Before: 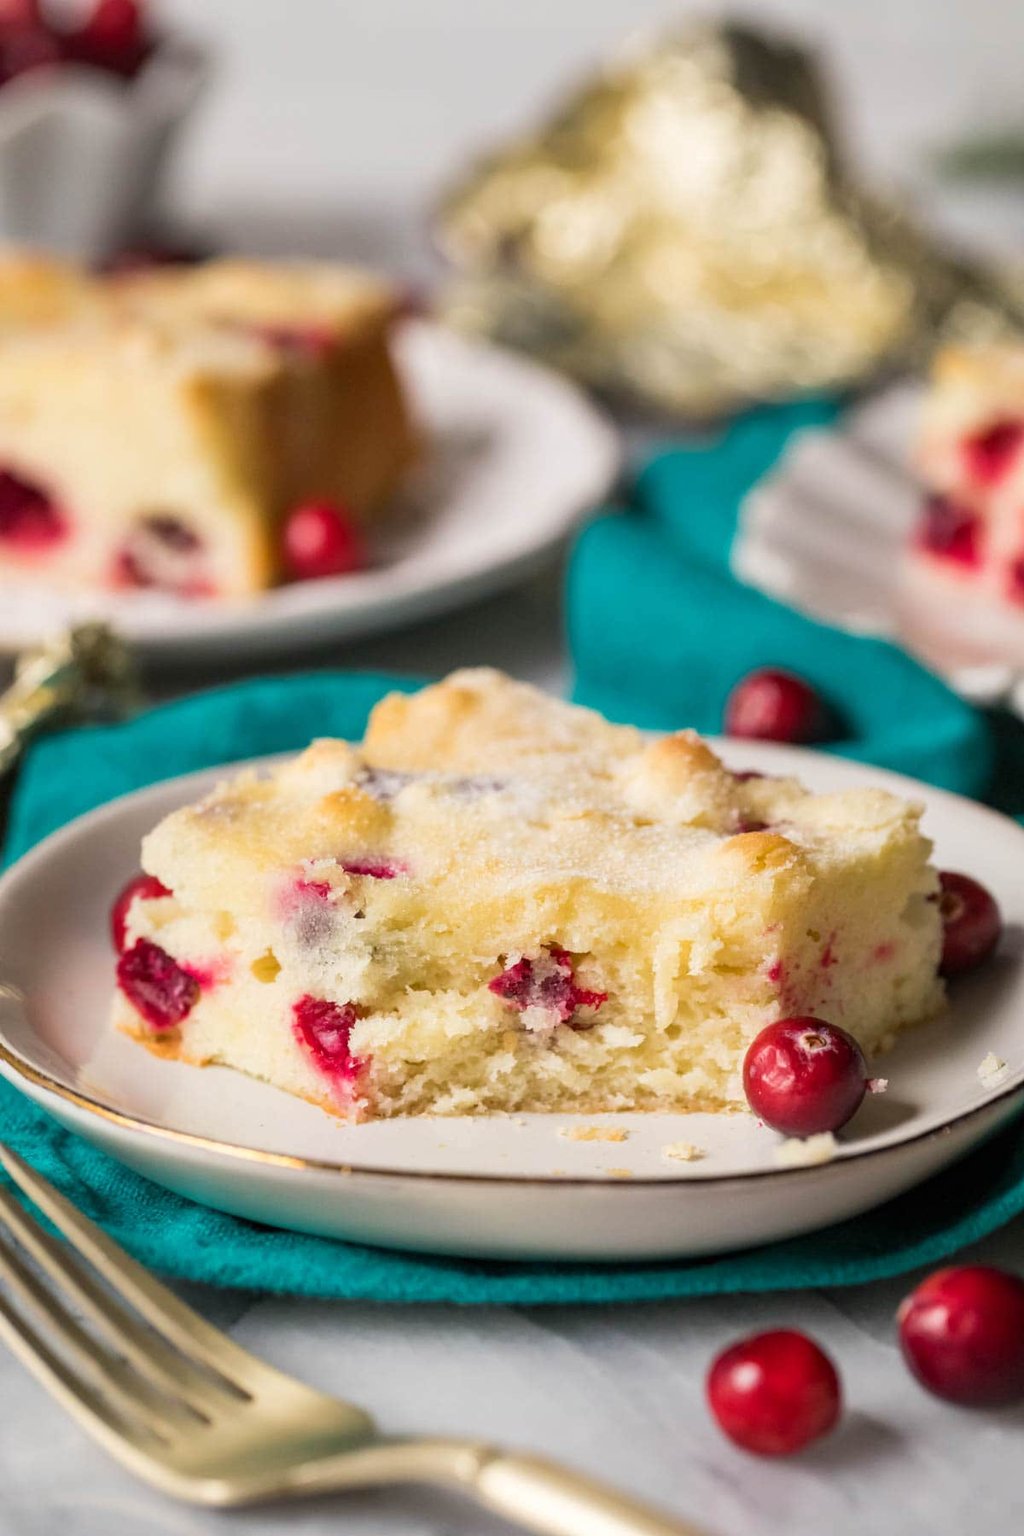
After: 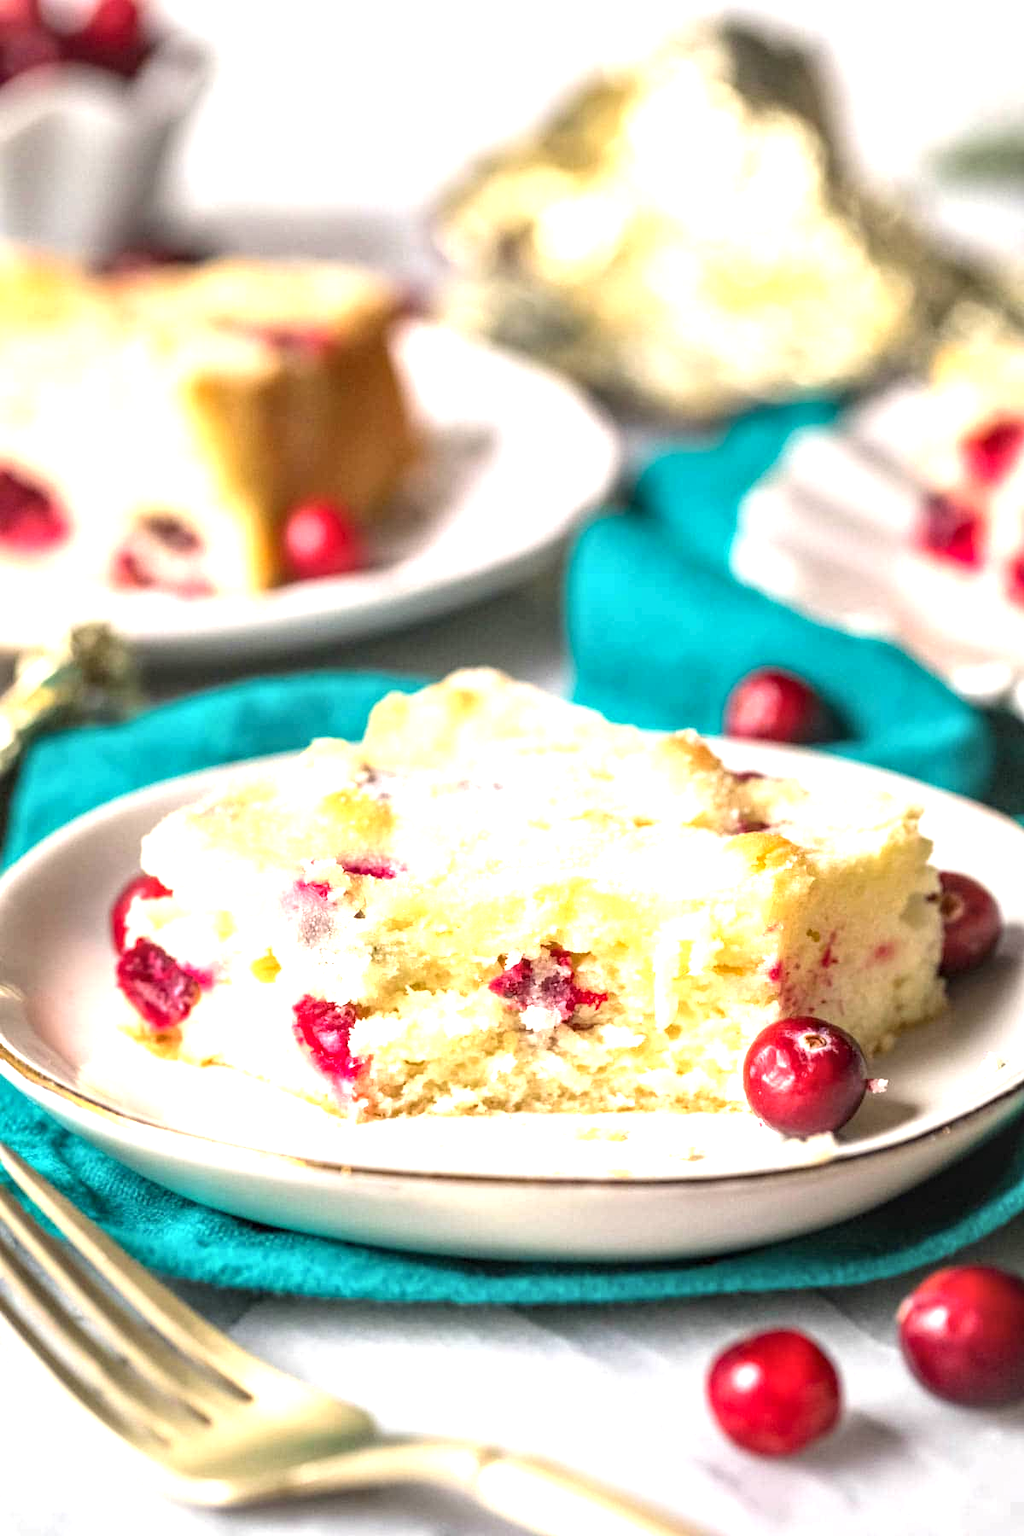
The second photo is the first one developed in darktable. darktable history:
local contrast: on, module defaults
exposure: black level correction 0, exposure 1.173 EV, compensate exposure bias true, compensate highlight preservation false
